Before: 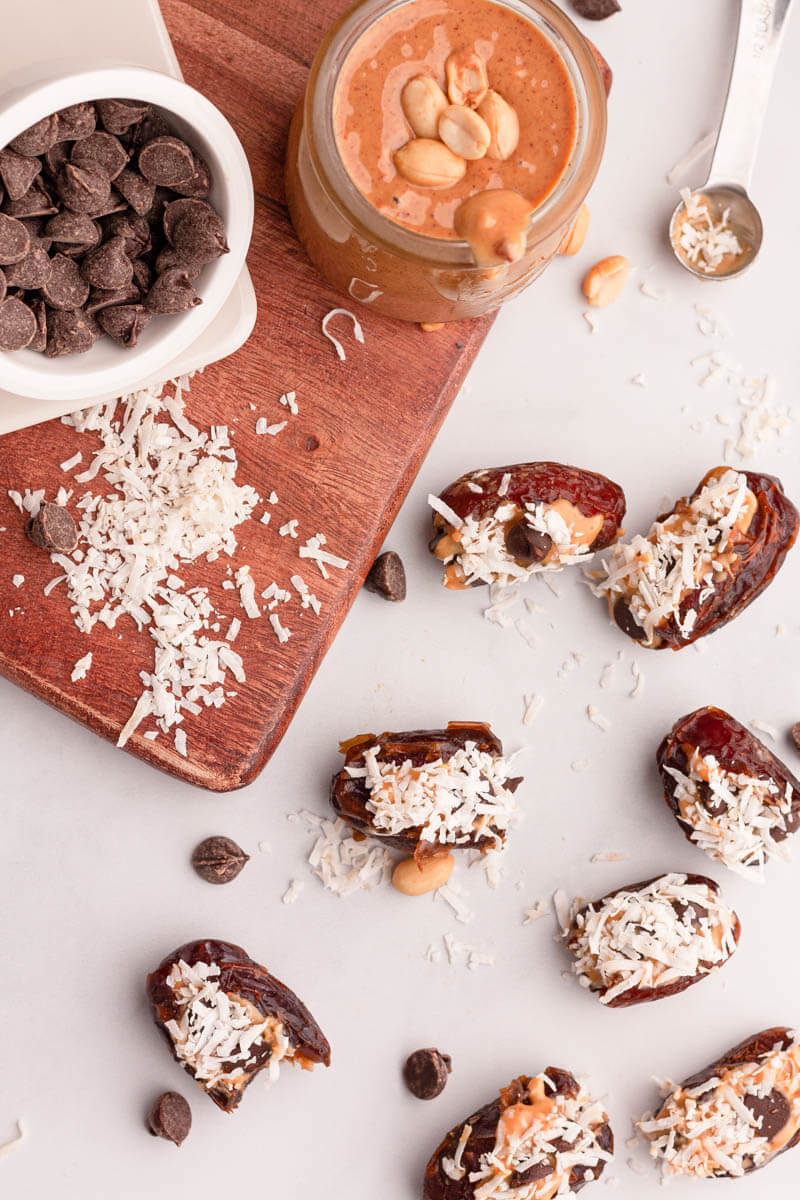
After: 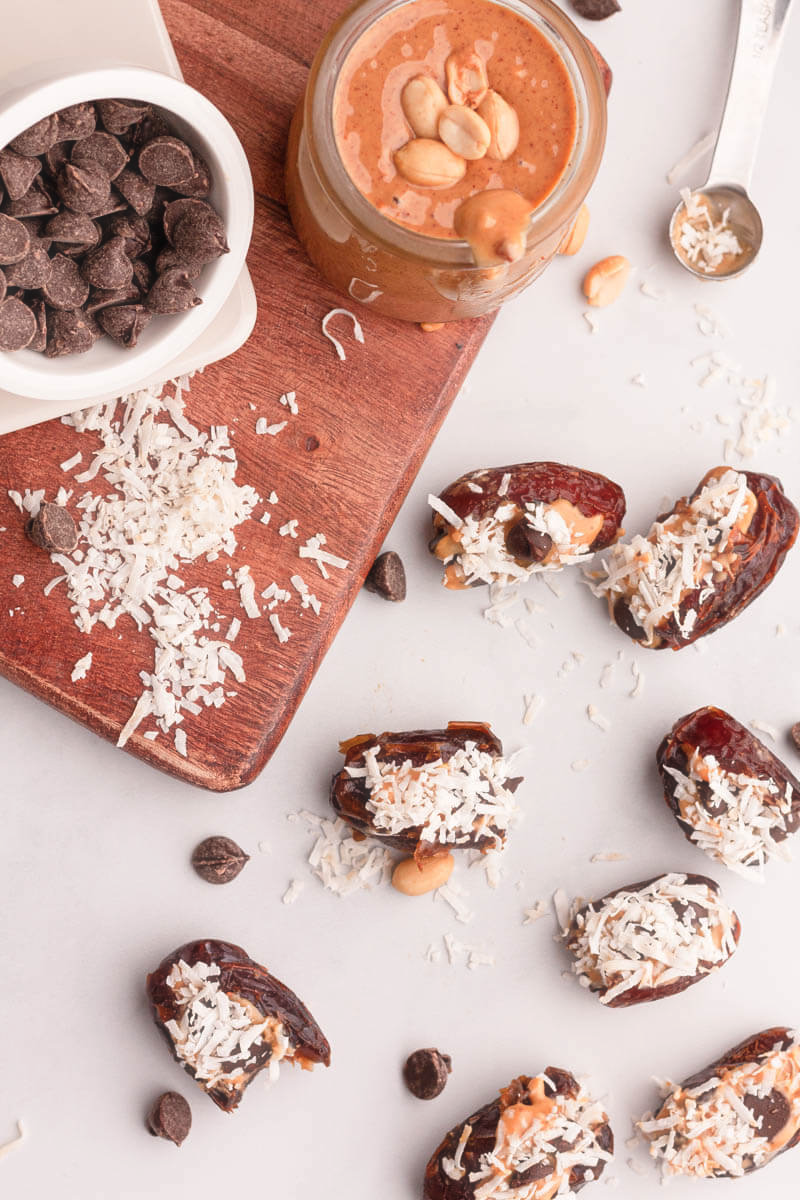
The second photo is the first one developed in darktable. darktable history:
haze removal: strength -0.099, compatibility mode true, adaptive false
levels: mode automatic, levels [0, 0.476, 0.951]
